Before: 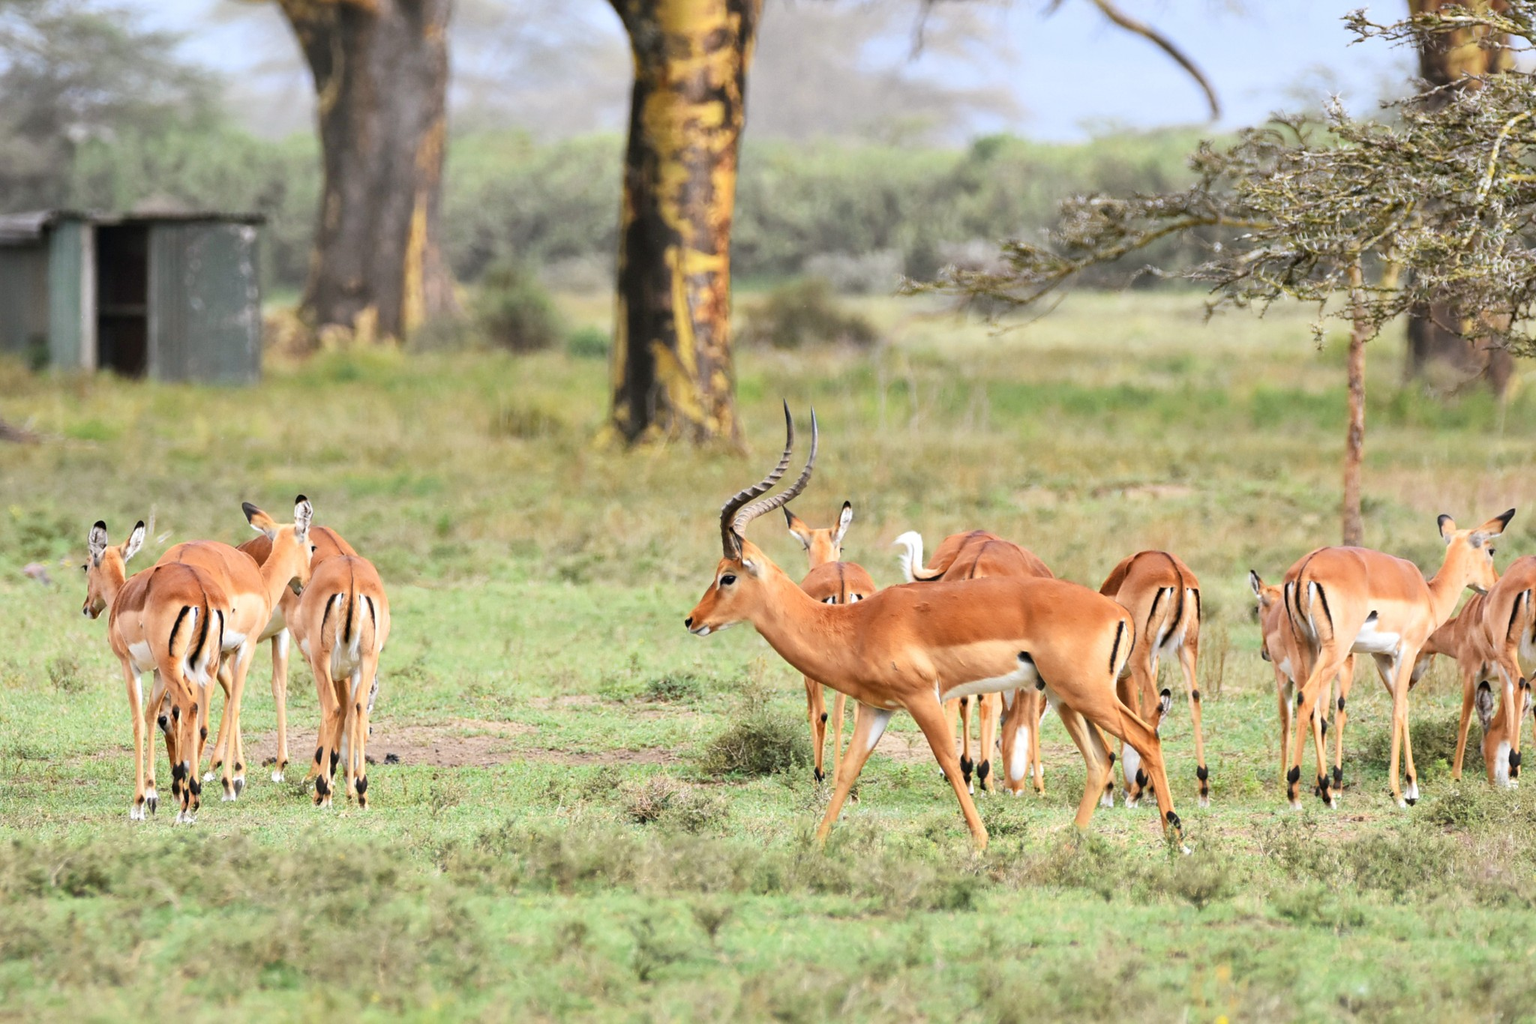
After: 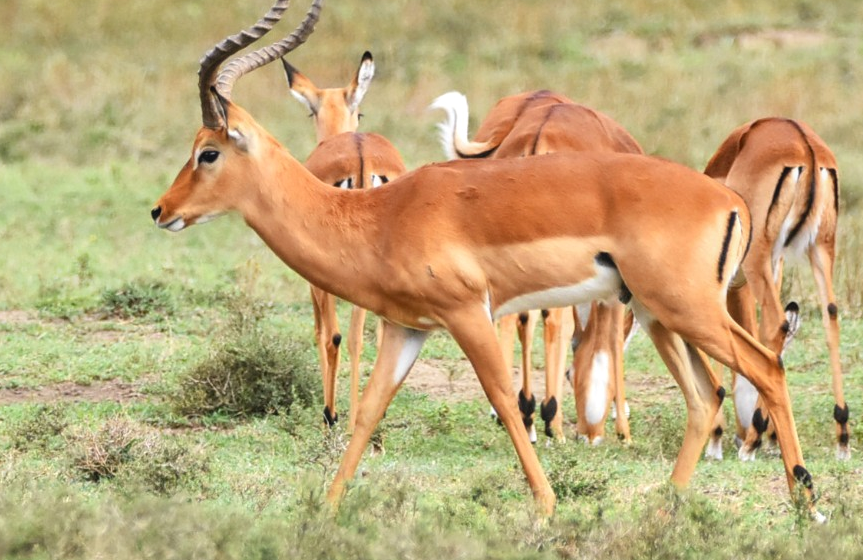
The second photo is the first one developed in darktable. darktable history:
crop: left 37.221%, top 45.169%, right 20.63%, bottom 13.777%
white balance: emerald 1
local contrast: detail 110%
